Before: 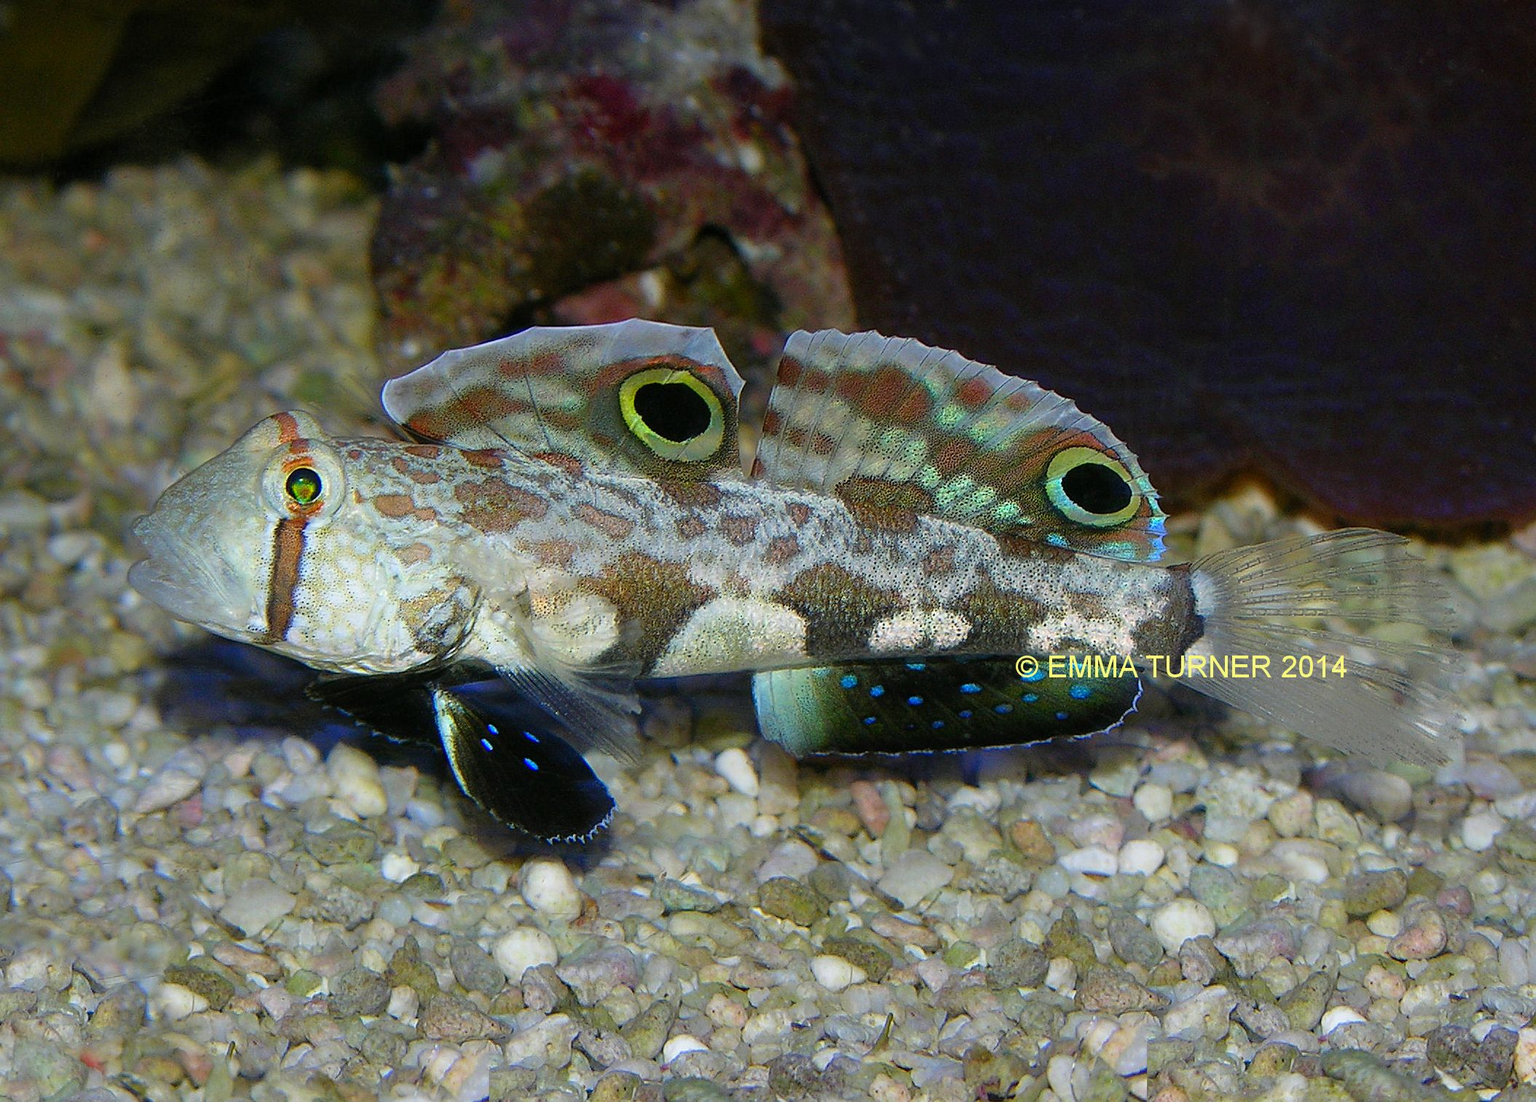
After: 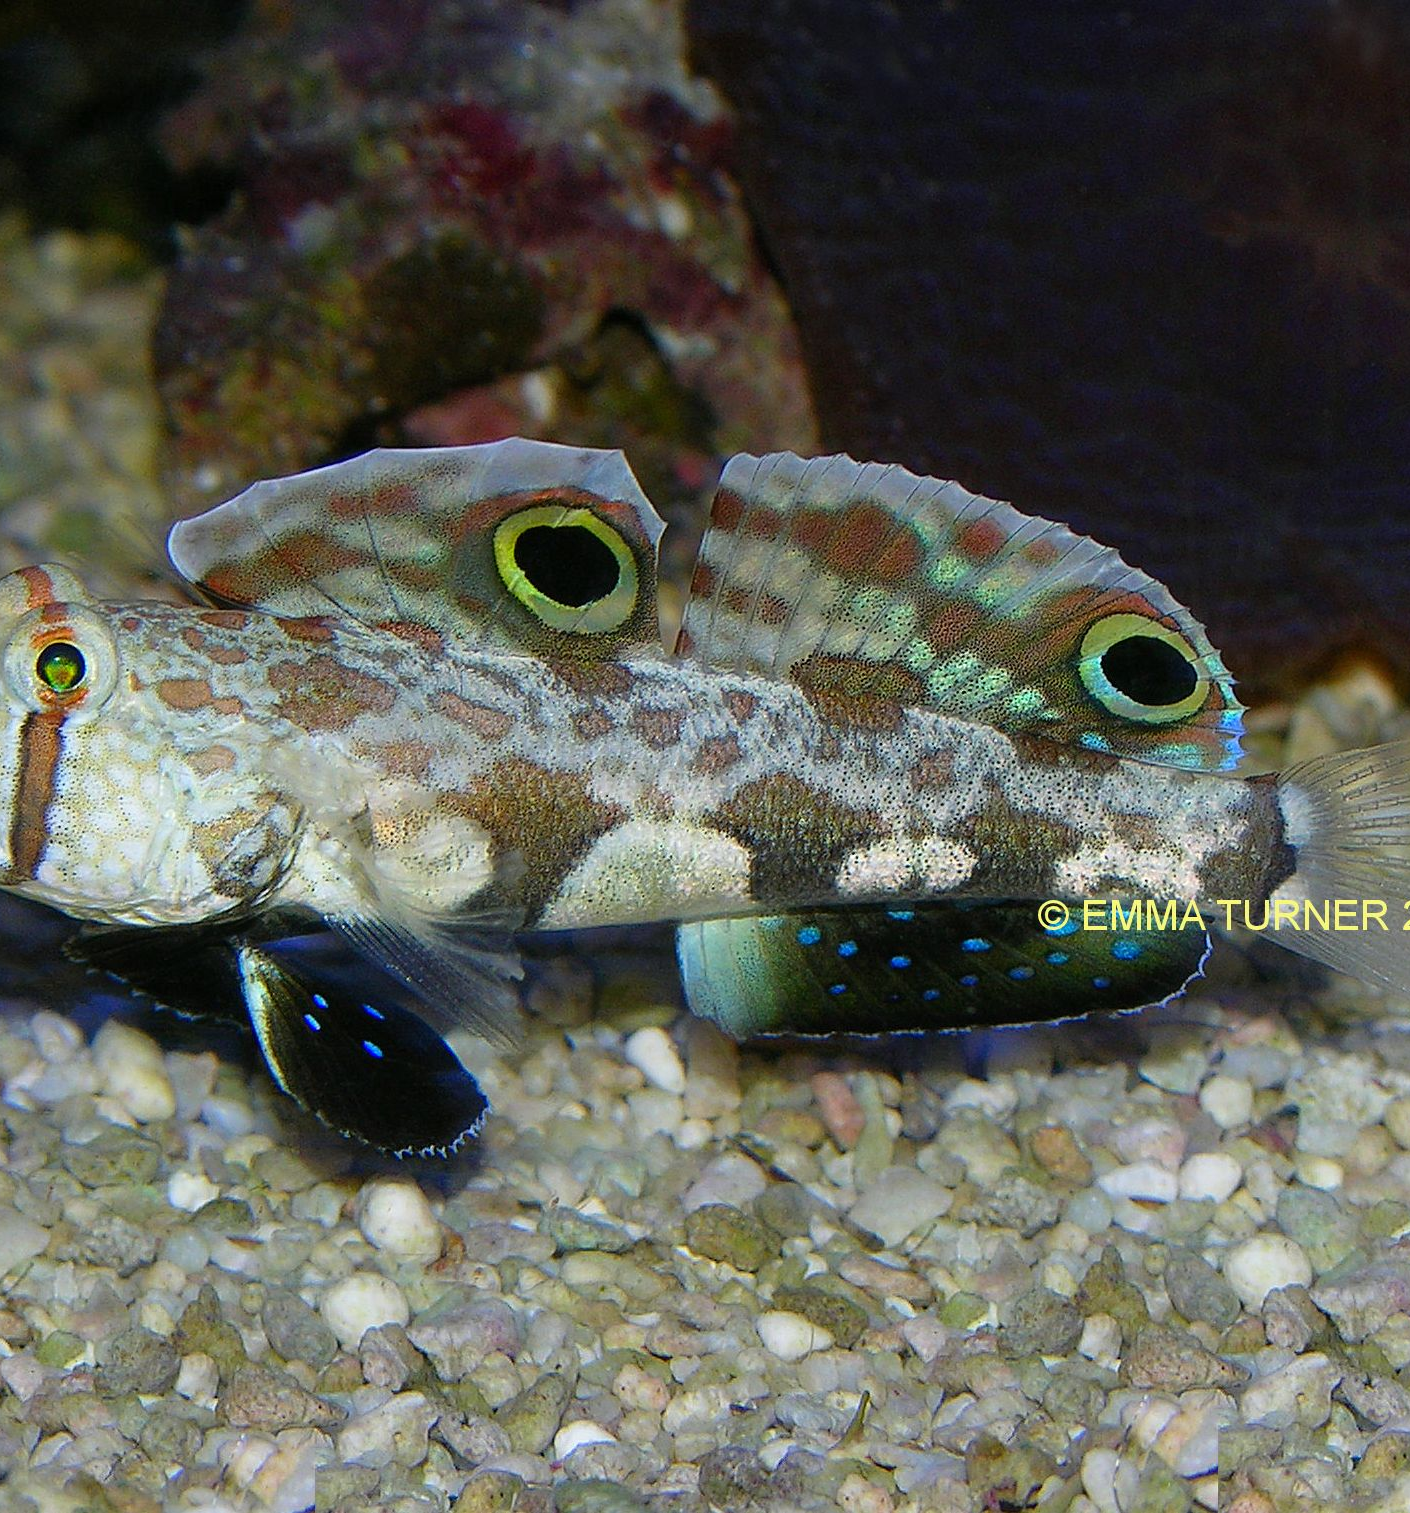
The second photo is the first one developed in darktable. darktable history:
crop: left 16.93%, right 16.138%
